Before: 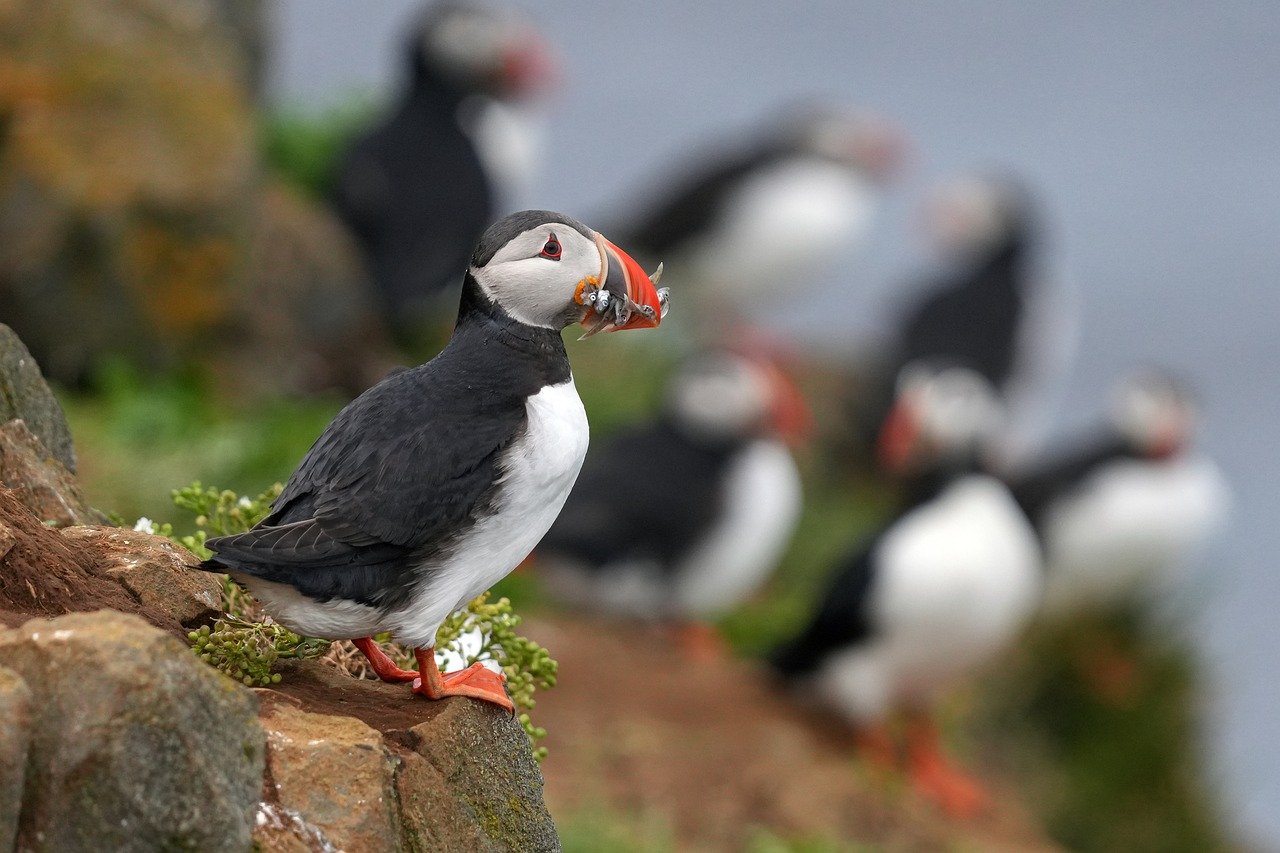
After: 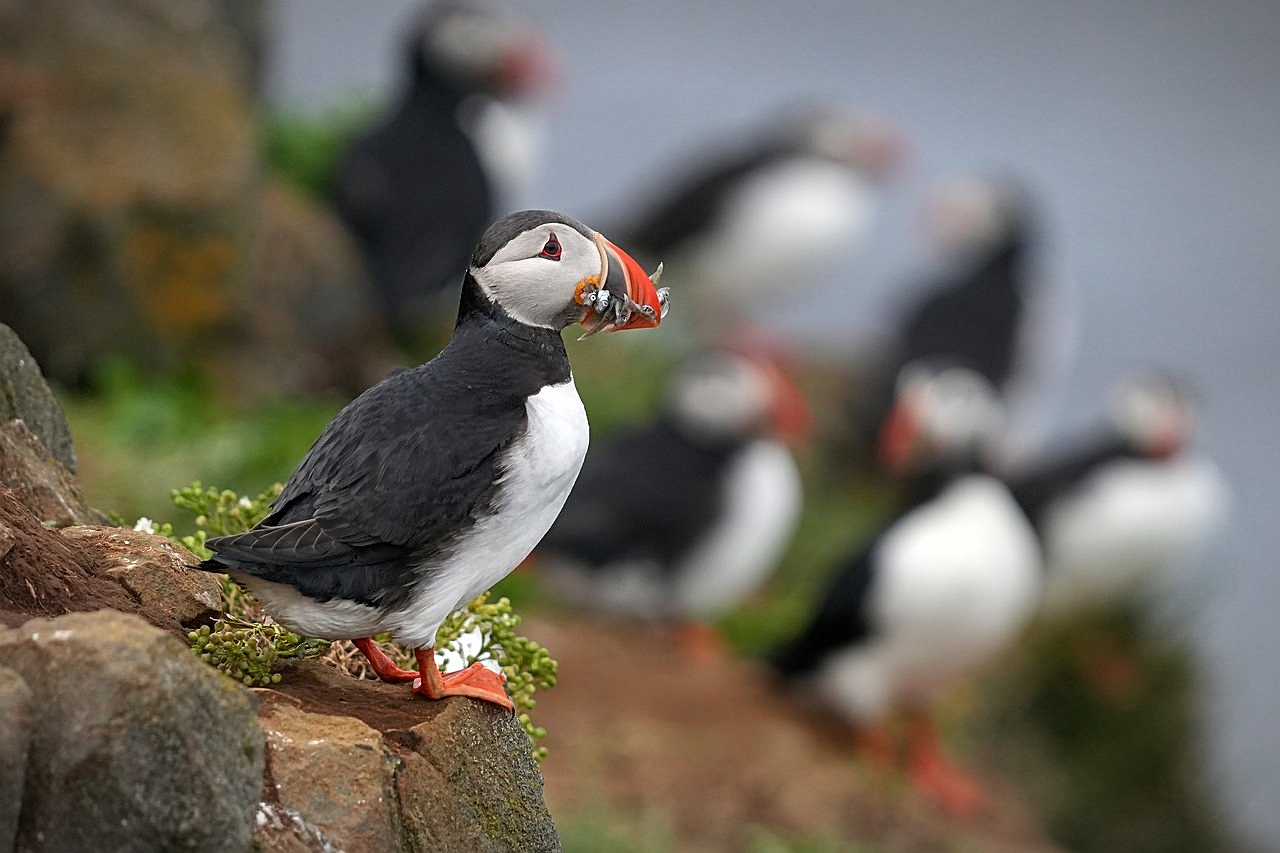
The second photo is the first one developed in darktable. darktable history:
vignetting: fall-off radius 60%, automatic ratio true
sharpen: on, module defaults
